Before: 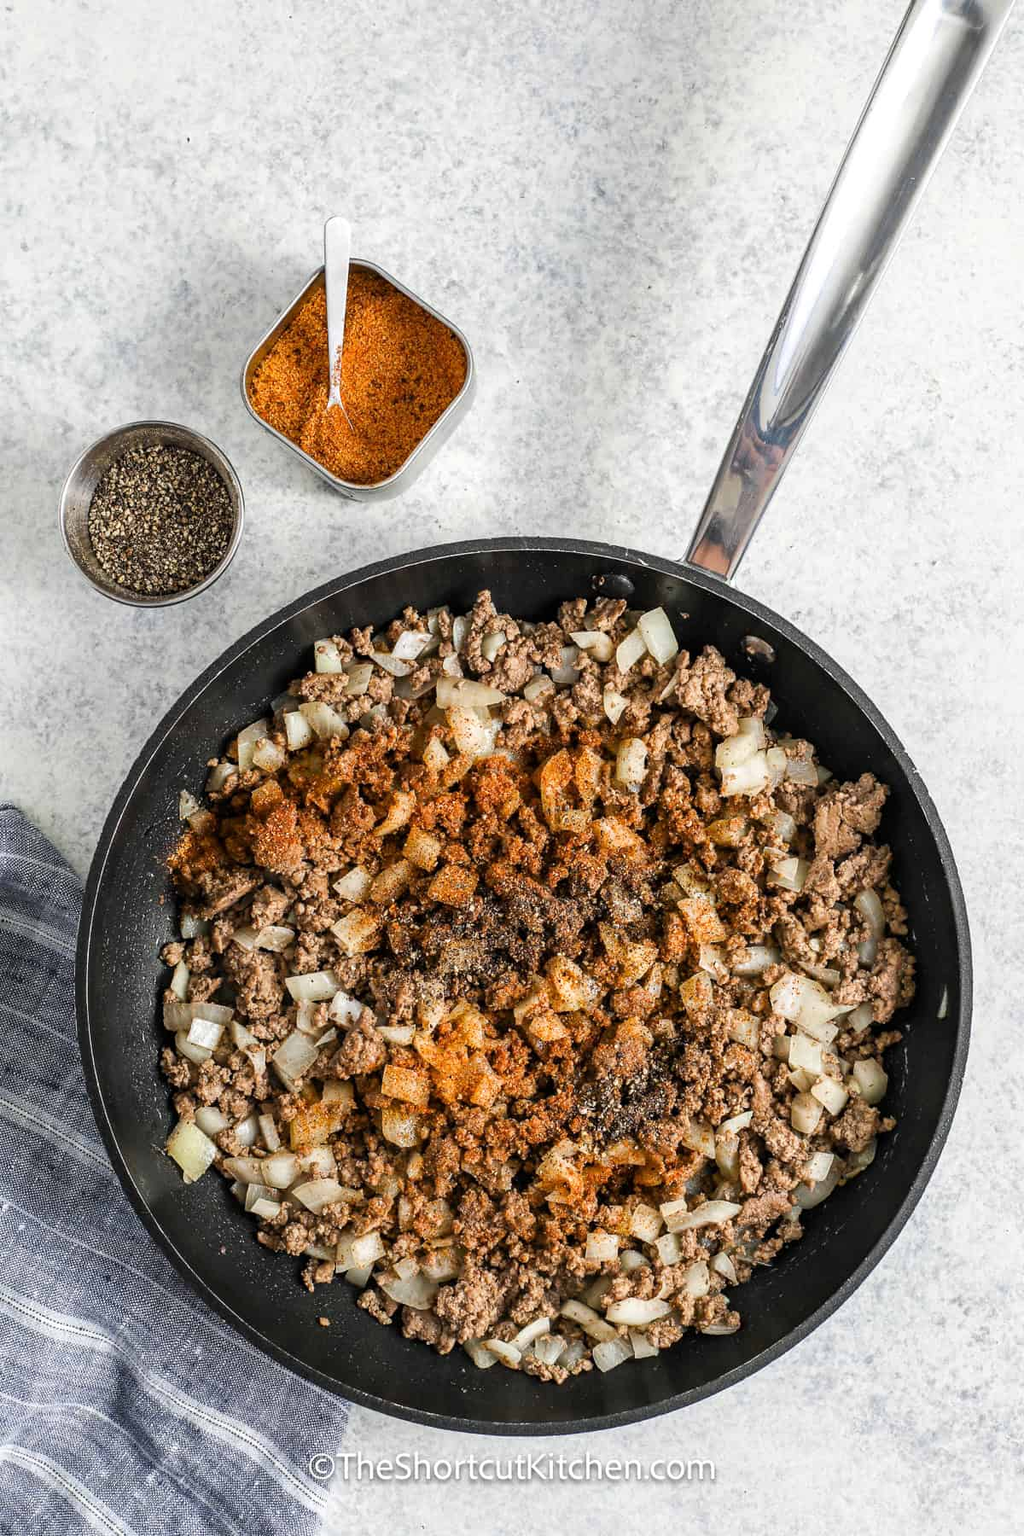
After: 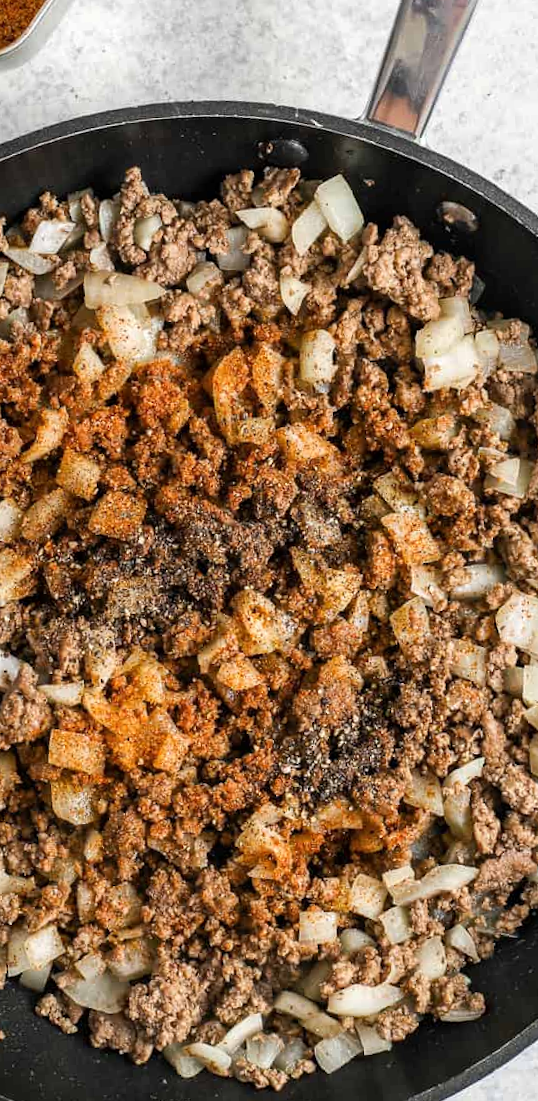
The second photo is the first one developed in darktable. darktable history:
rotate and perspective: rotation -3.52°, crop left 0.036, crop right 0.964, crop top 0.081, crop bottom 0.919
crop: left 35.432%, top 26.233%, right 20.145%, bottom 3.432%
